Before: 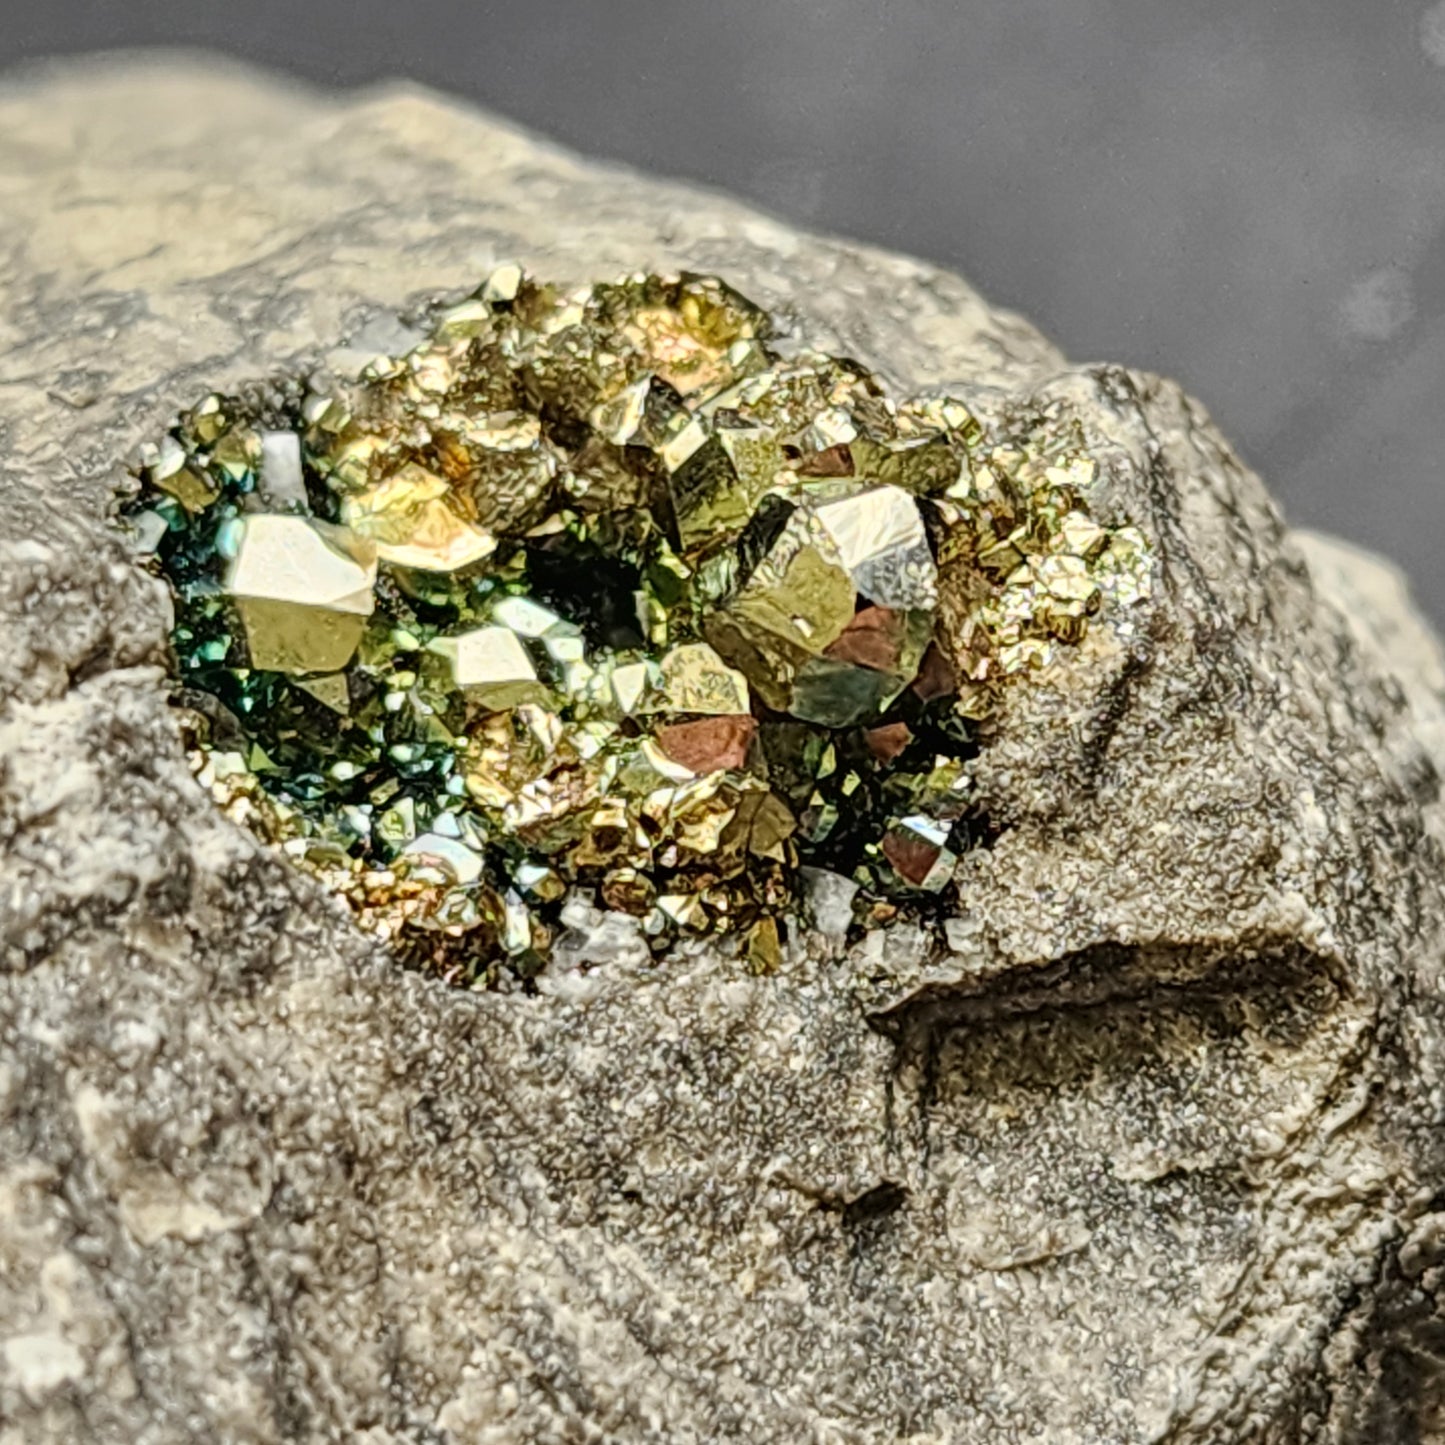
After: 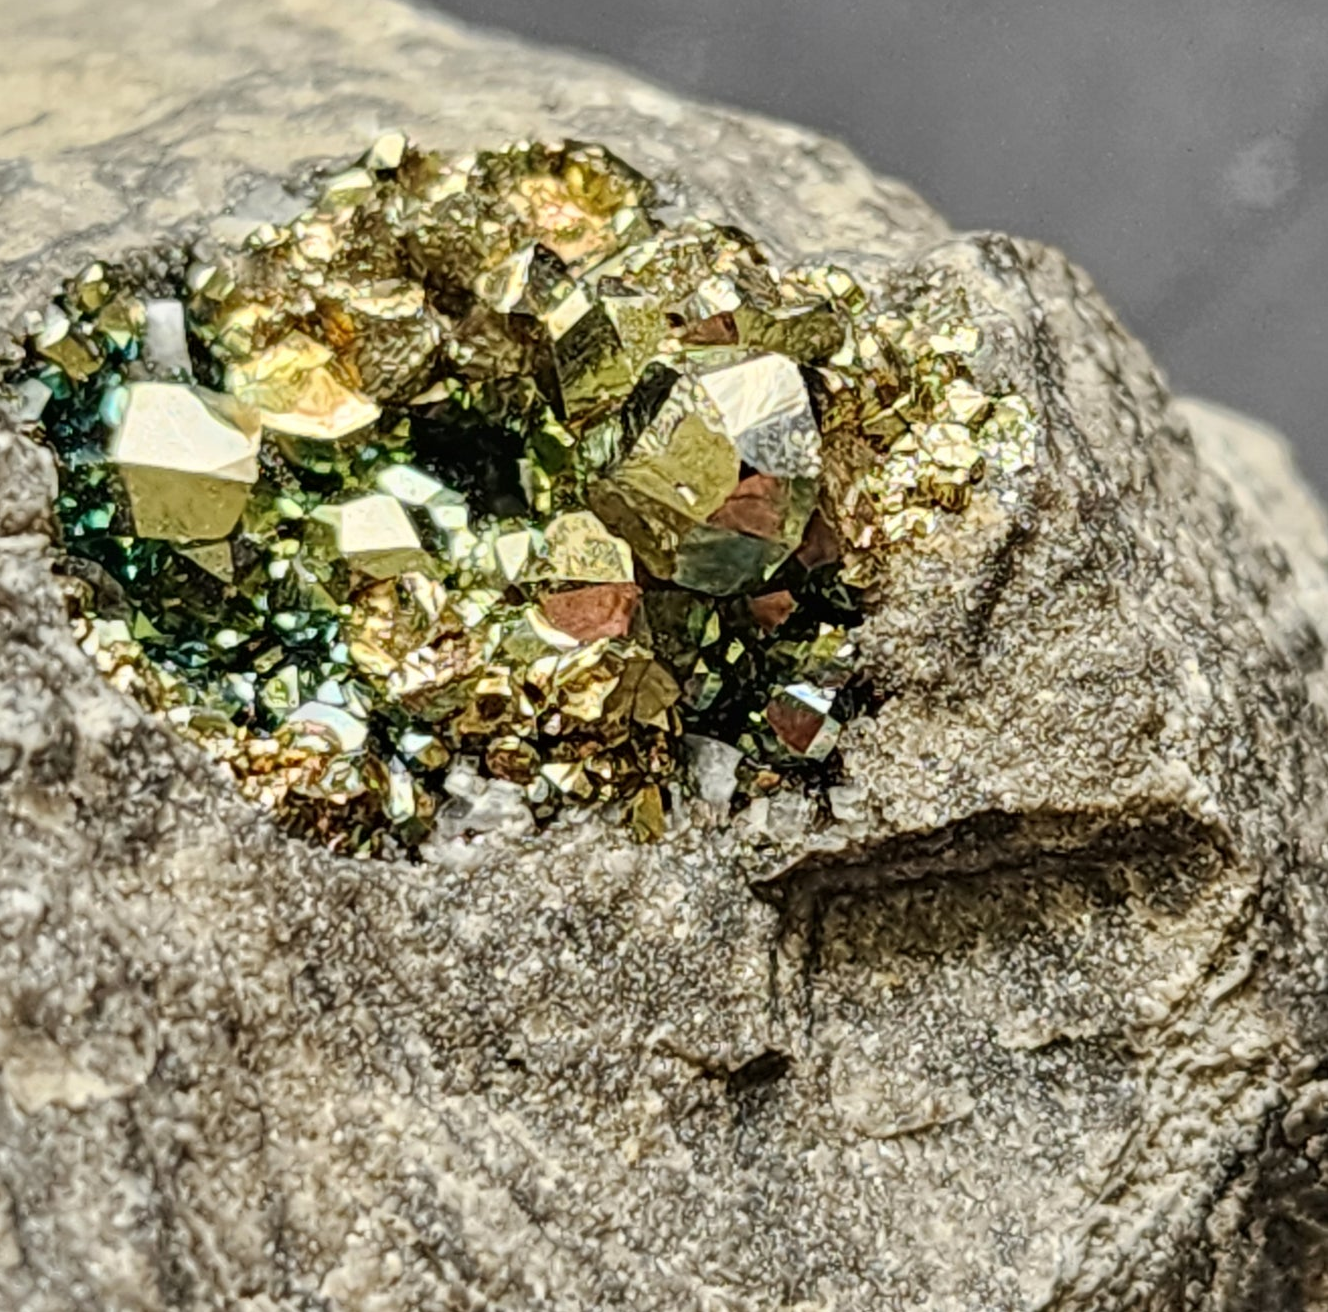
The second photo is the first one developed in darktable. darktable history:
crop and rotate: left 8.082%, top 9.193%
